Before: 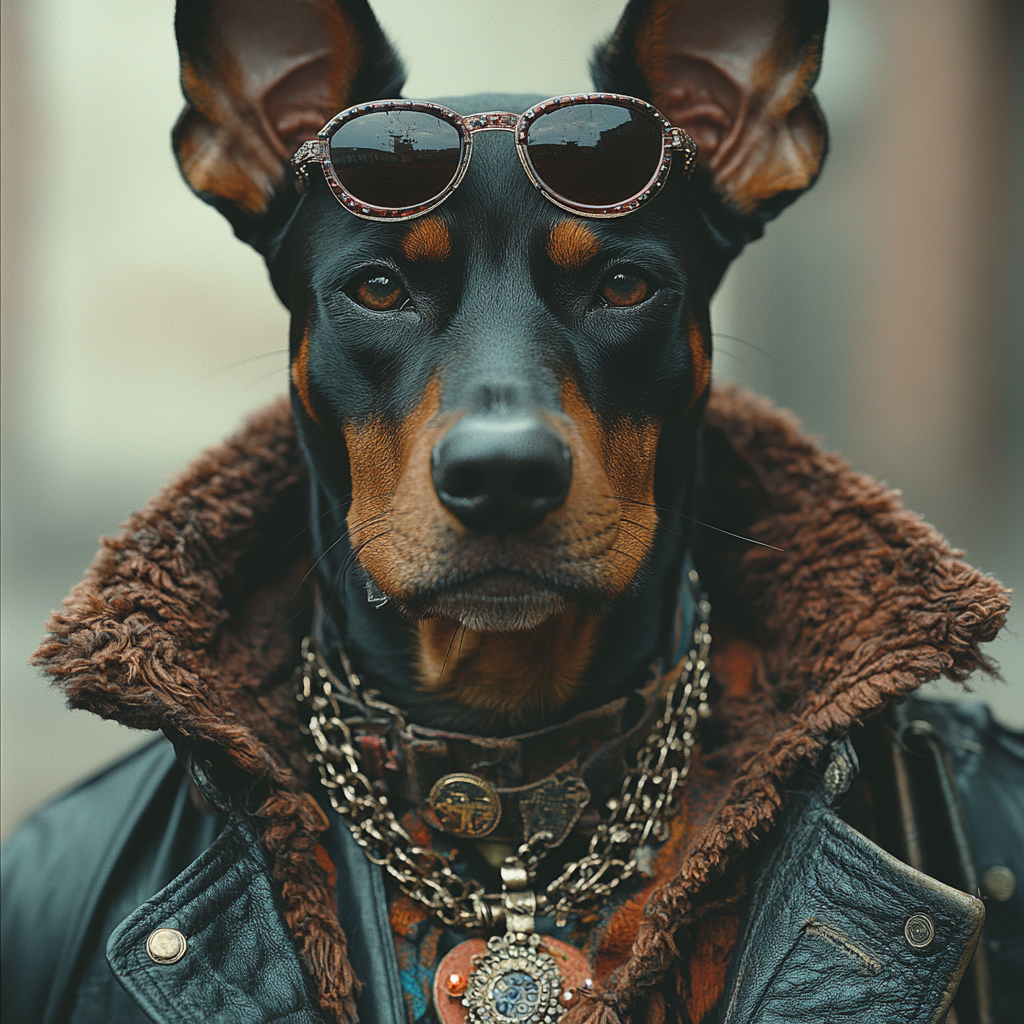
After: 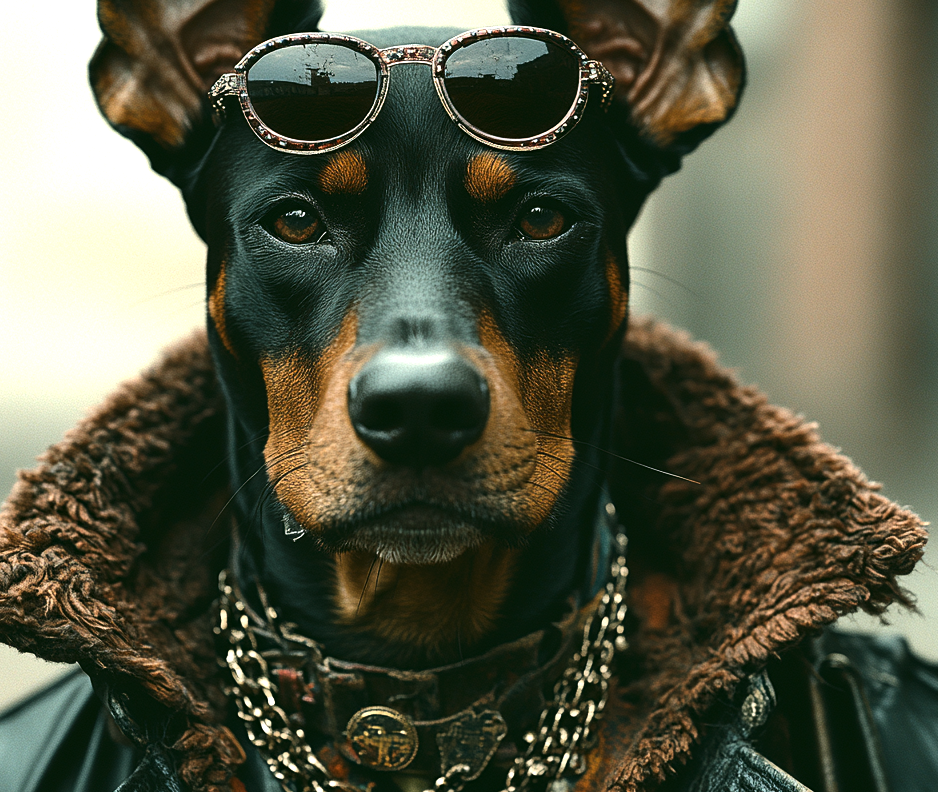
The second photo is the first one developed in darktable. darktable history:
crop: left 8.155%, top 6.611%, bottom 15.385%
color correction: highlights a* 4.02, highlights b* 4.98, shadows a* -7.55, shadows b* 4.98
tone equalizer: -8 EV -1.08 EV, -7 EV -1.01 EV, -6 EV -0.867 EV, -5 EV -0.578 EV, -3 EV 0.578 EV, -2 EV 0.867 EV, -1 EV 1.01 EV, +0 EV 1.08 EV, edges refinement/feathering 500, mask exposure compensation -1.57 EV, preserve details no
